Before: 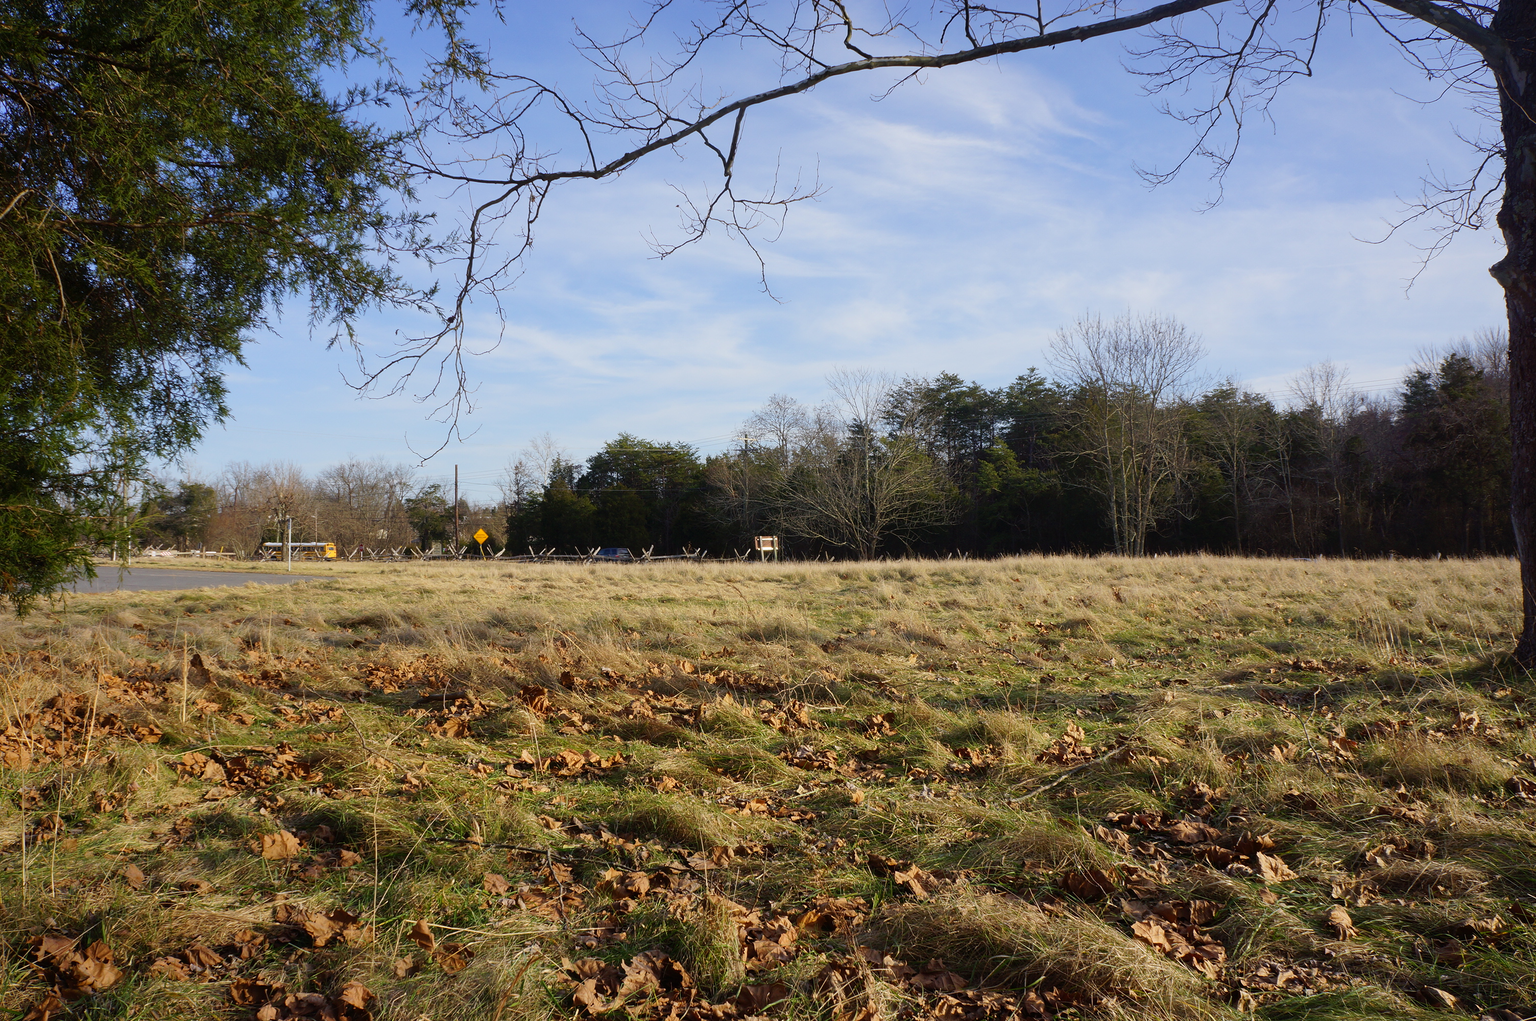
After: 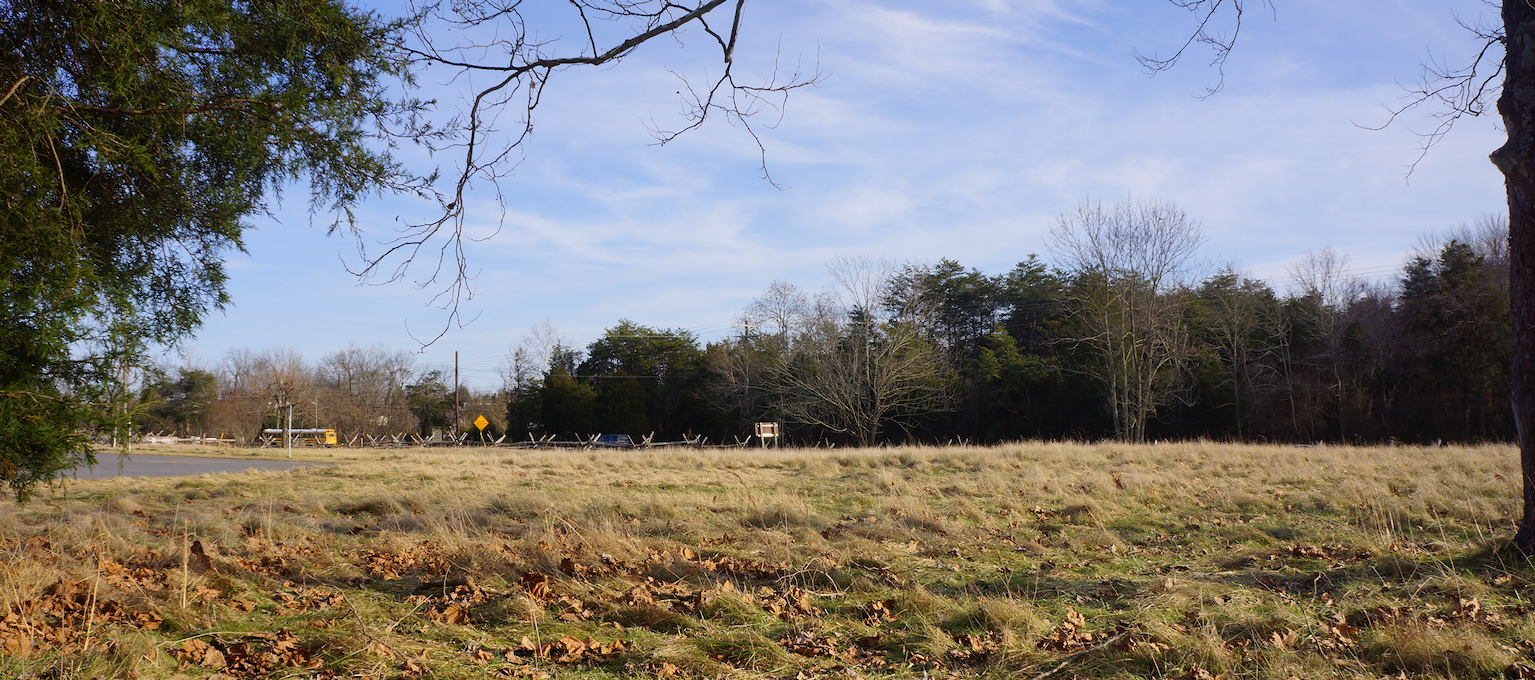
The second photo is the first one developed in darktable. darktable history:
crop: top 11.166%, bottom 22.168%
white balance: red 1.009, blue 1.027
